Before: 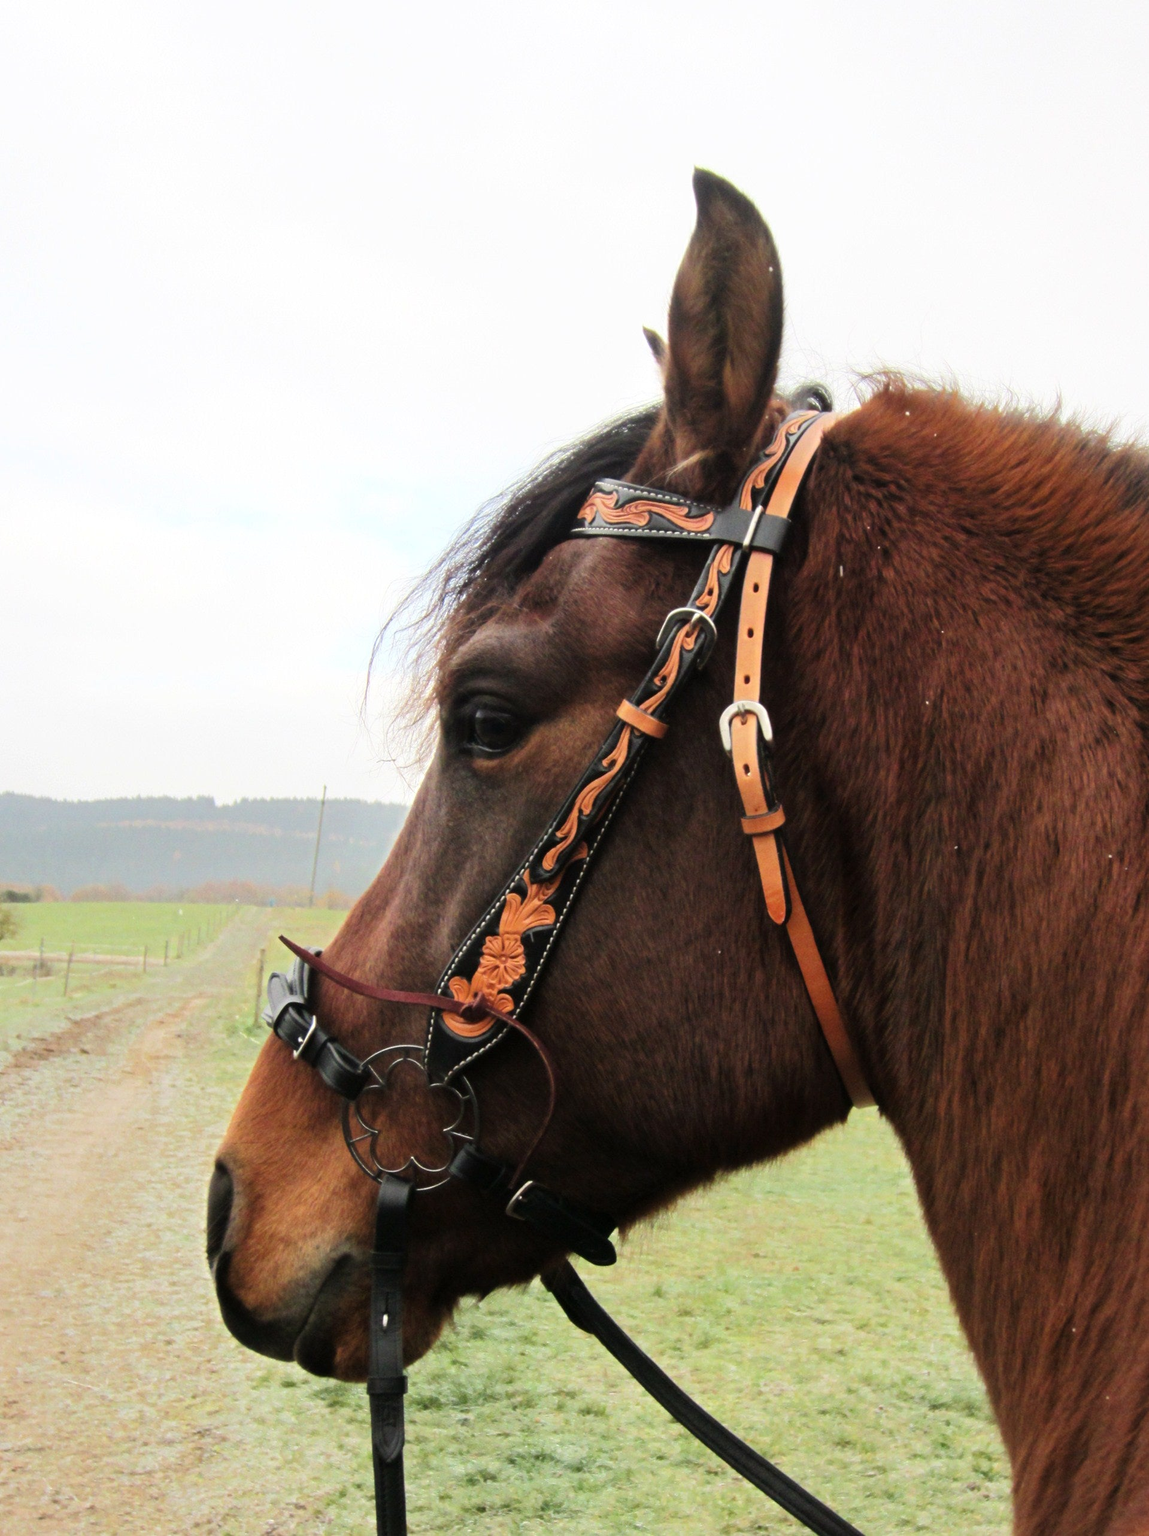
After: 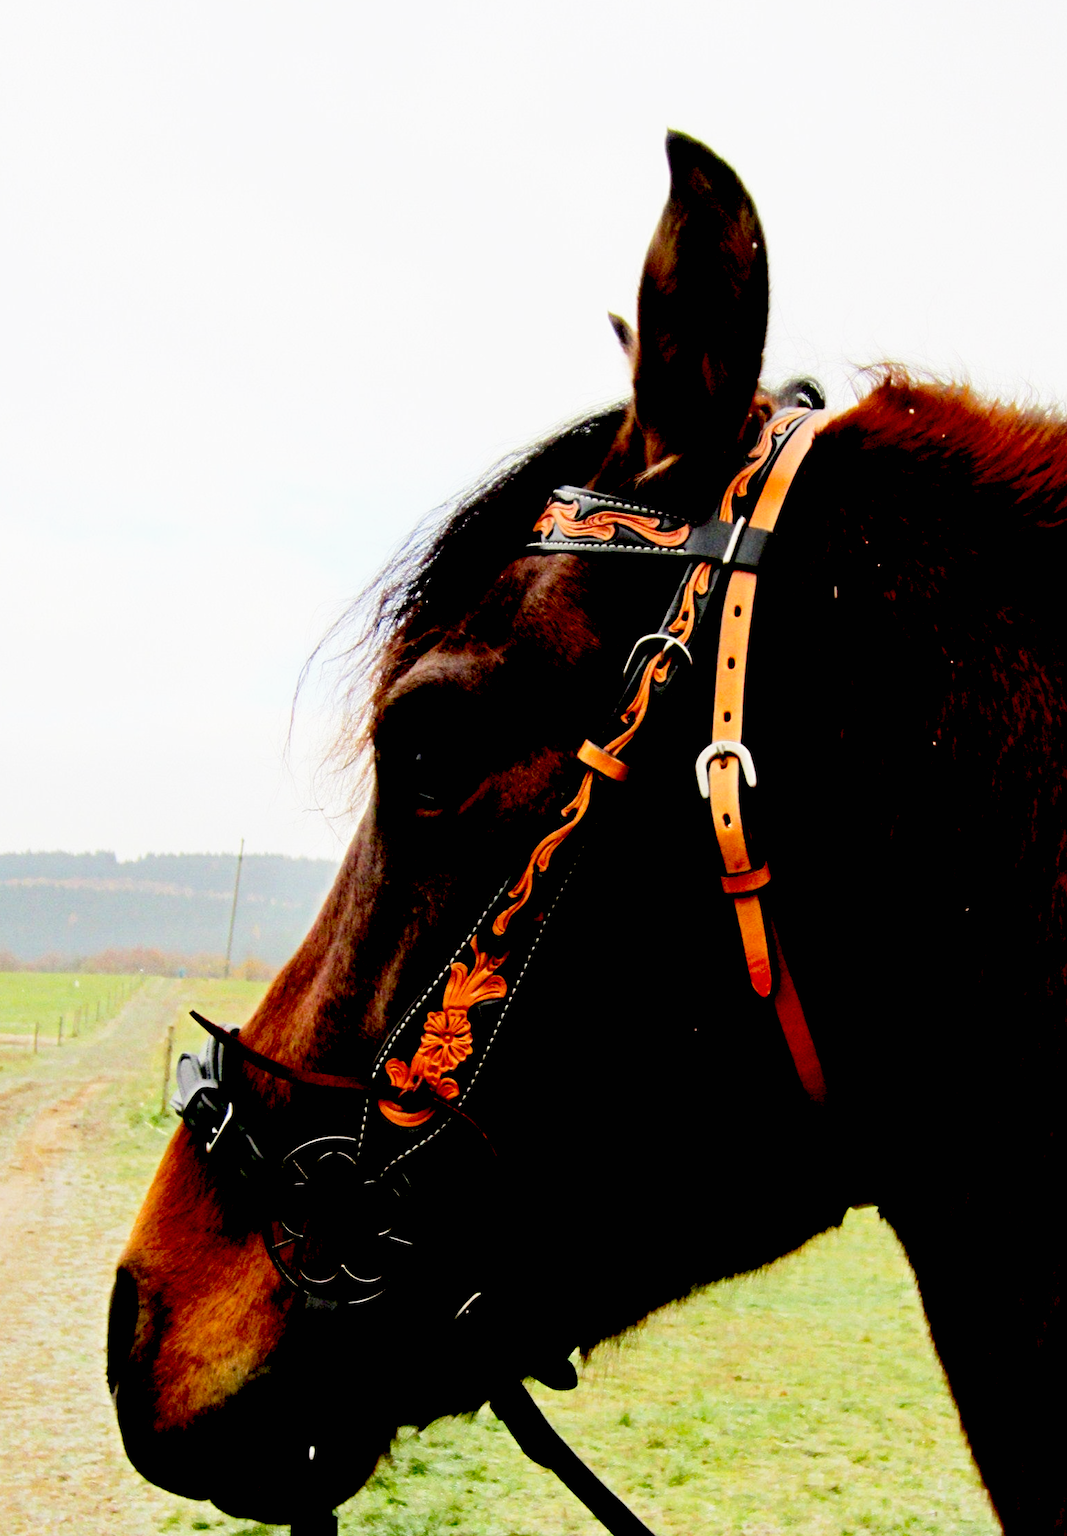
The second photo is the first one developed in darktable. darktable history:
crop: left 9.934%, top 3.632%, right 9.155%, bottom 9.302%
tone curve: curves: ch0 [(0, 0.003) (0.117, 0.101) (0.257, 0.246) (0.408, 0.432) (0.632, 0.716) (0.795, 0.884) (1, 1)]; ch1 [(0, 0) (0.227, 0.197) (0.405, 0.421) (0.501, 0.501) (0.522, 0.526) (0.546, 0.564) (0.589, 0.602) (0.696, 0.761) (0.976, 0.992)]; ch2 [(0, 0) (0.208, 0.176) (0.377, 0.38) (0.5, 0.5) (0.537, 0.534) (0.571, 0.577) (0.627, 0.64) (0.698, 0.76) (1, 1)], preserve colors none
exposure: black level correction 0.099, exposure -0.093 EV, compensate highlight preservation false
